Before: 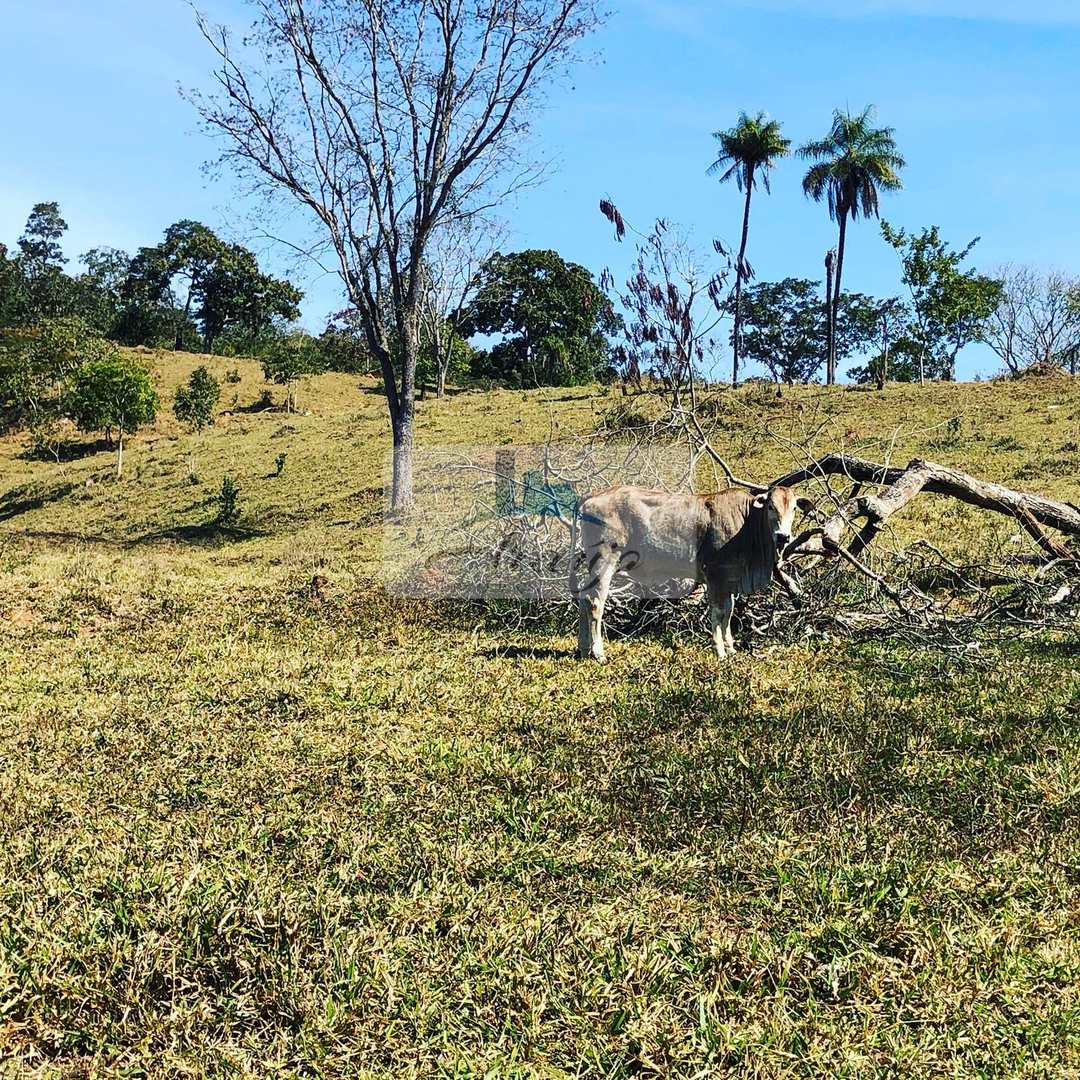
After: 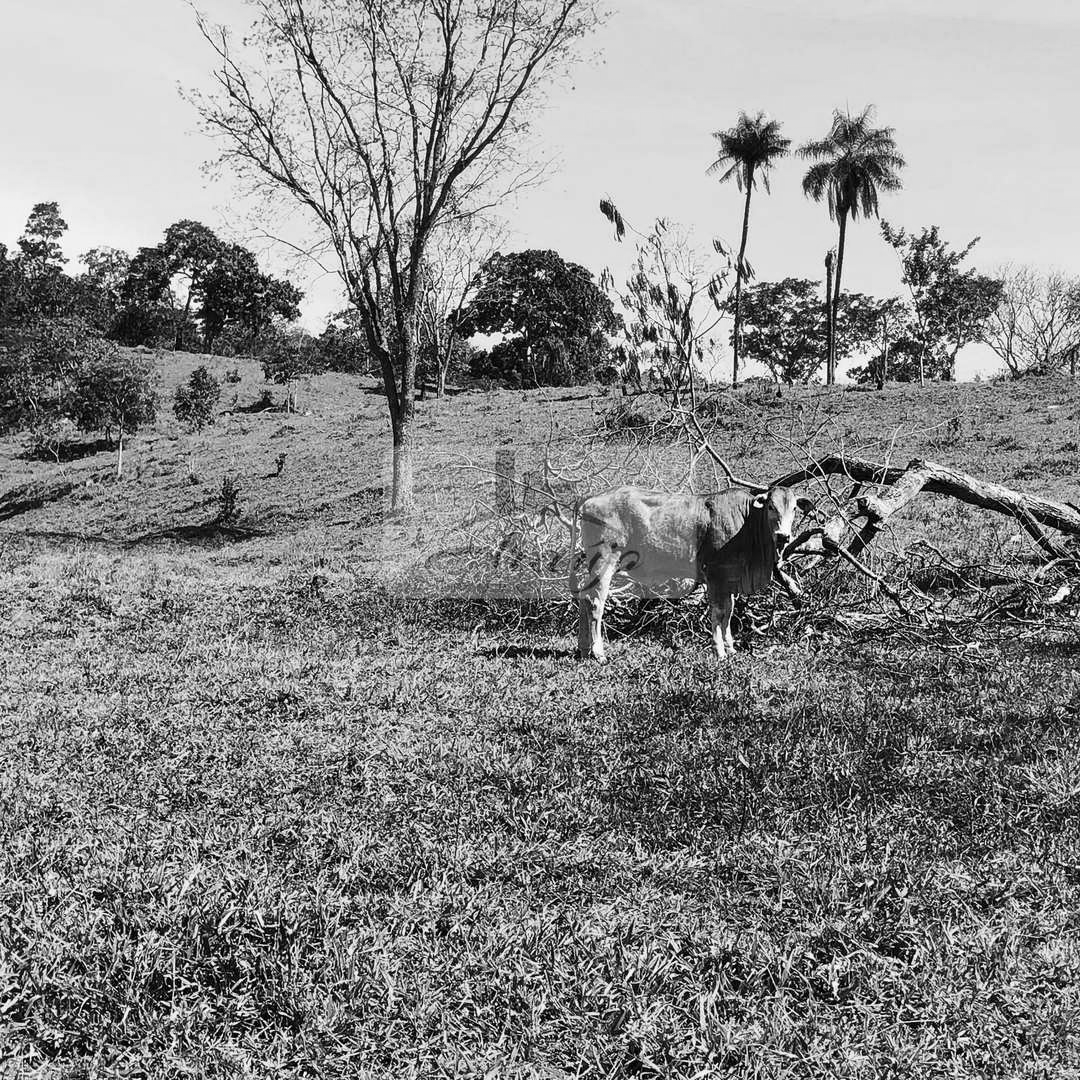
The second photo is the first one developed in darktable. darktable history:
color calibration: output gray [0.22, 0.42, 0.37, 0], x 0.369, y 0.382, temperature 4319.55 K, gamut compression 0.978
